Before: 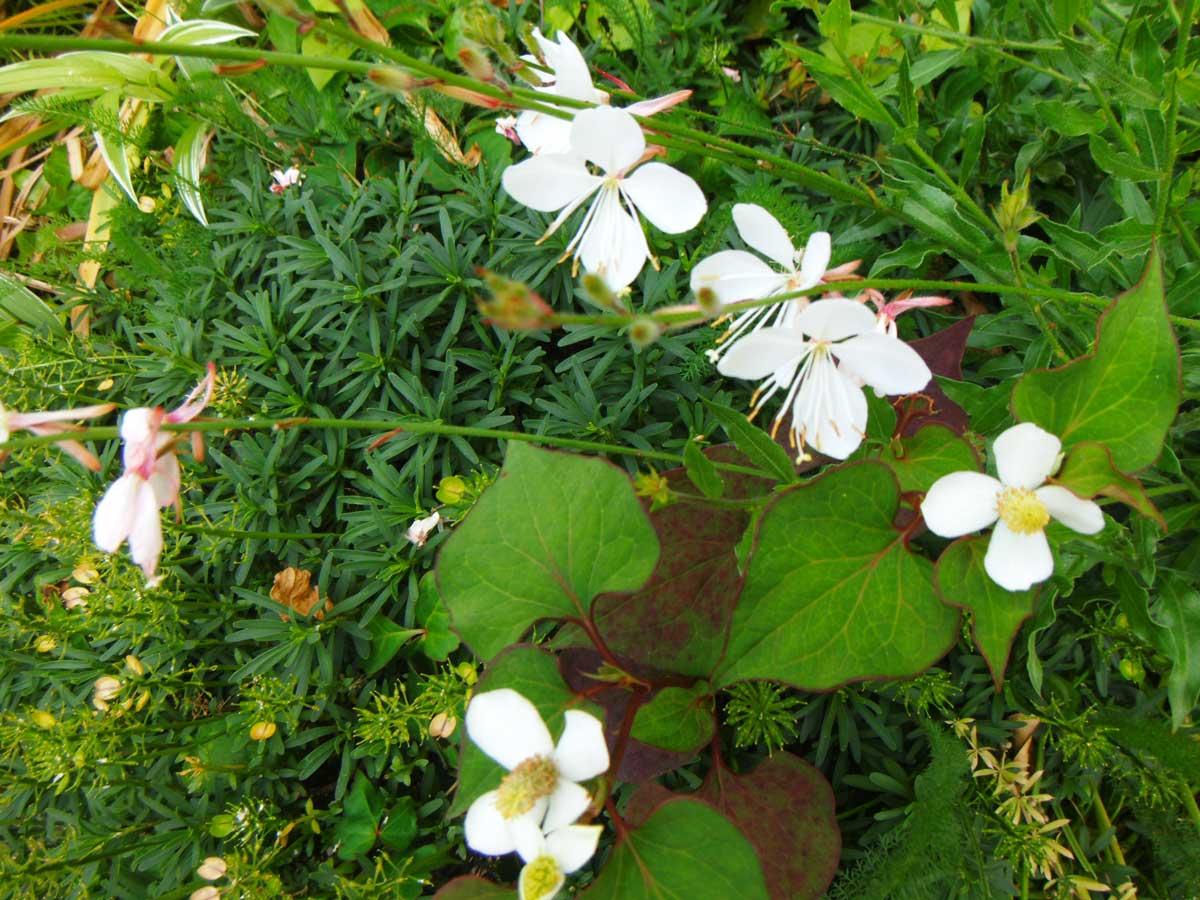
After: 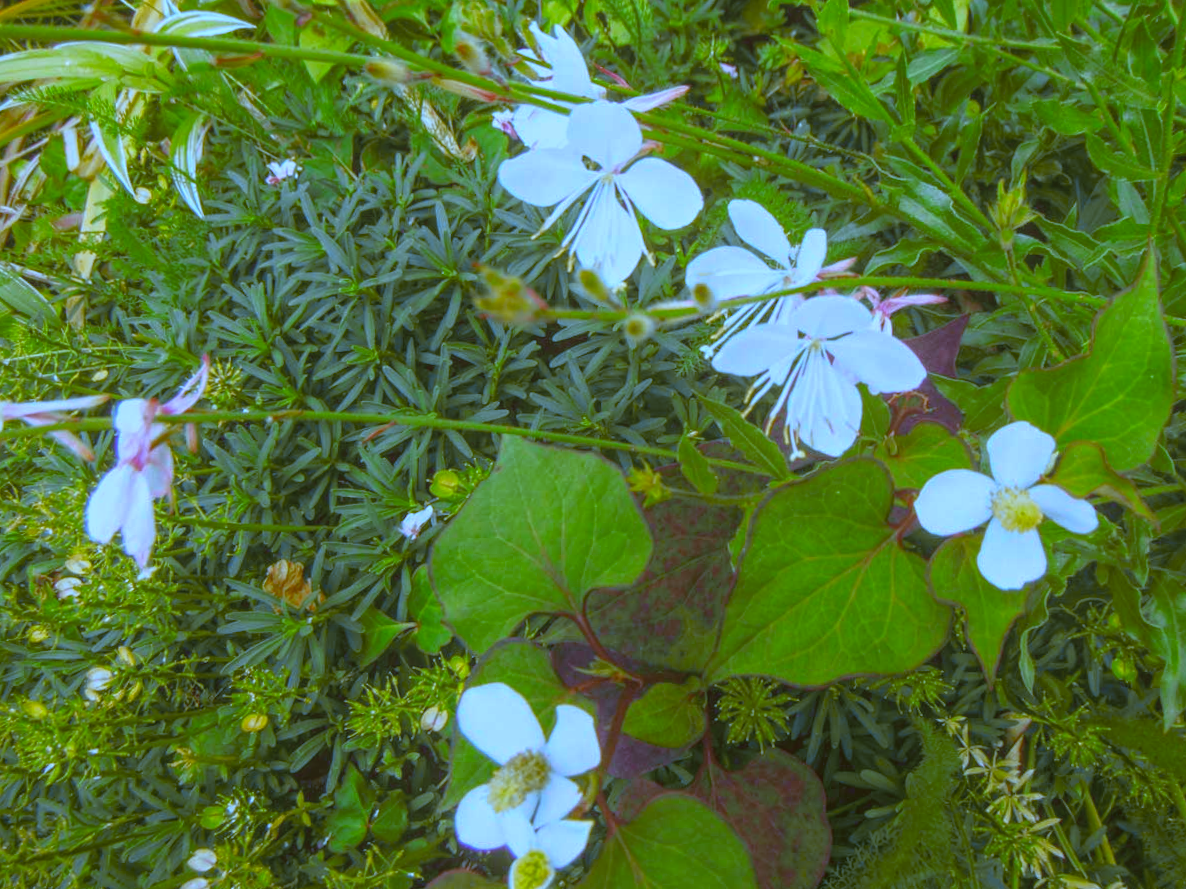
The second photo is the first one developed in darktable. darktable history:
crop and rotate: angle -0.5°
color balance: lift [1.004, 1.002, 1.002, 0.998], gamma [1, 1.007, 1.002, 0.993], gain [1, 0.977, 1.013, 1.023], contrast -3.64%
white balance: red 0.766, blue 1.537
local contrast: highlights 73%, shadows 15%, midtone range 0.197
tone curve: curves: ch0 [(0, 0) (0.15, 0.17) (0.452, 0.437) (0.611, 0.588) (0.751, 0.749) (1, 1)]; ch1 [(0, 0) (0.325, 0.327) (0.413, 0.442) (0.475, 0.467) (0.512, 0.522) (0.541, 0.55) (0.617, 0.612) (0.695, 0.697) (1, 1)]; ch2 [(0, 0) (0.386, 0.397) (0.452, 0.459) (0.505, 0.498) (0.536, 0.546) (0.574, 0.571) (0.633, 0.653) (1, 1)], color space Lab, independent channels, preserve colors none
tone equalizer: on, module defaults
haze removal: compatibility mode true, adaptive false
